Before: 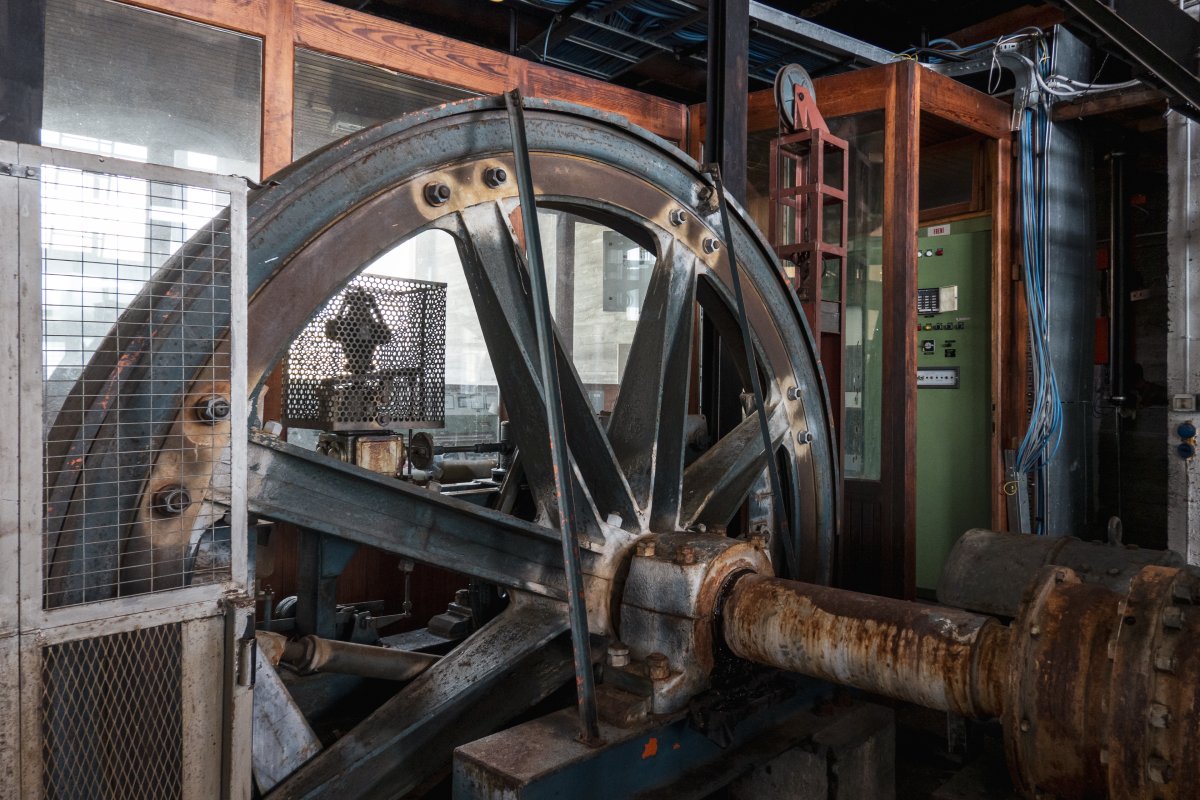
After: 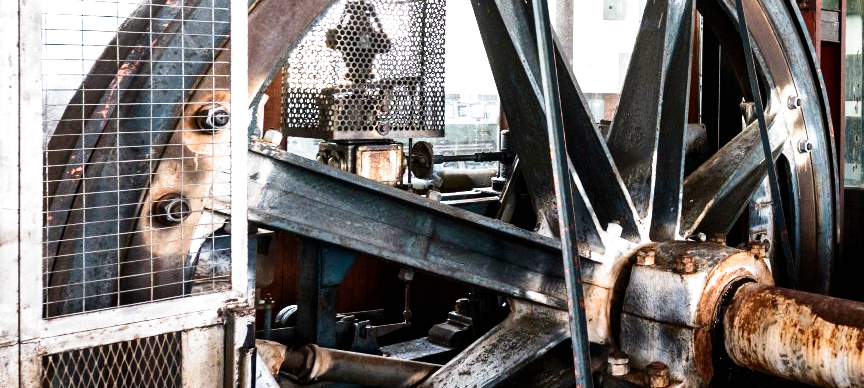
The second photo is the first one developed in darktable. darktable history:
crop: top 36.498%, right 27.964%, bottom 14.995%
shadows and highlights: radius 133.83, soften with gaussian
filmic rgb: black relative exposure -8.2 EV, white relative exposure 2.2 EV, threshold 3 EV, hardness 7.11, latitude 75%, contrast 1.325, highlights saturation mix -2%, shadows ↔ highlights balance 30%, preserve chrominance no, color science v5 (2021), contrast in shadows safe, contrast in highlights safe, enable highlight reconstruction true
exposure: black level correction 0.001, exposure 1.129 EV, compensate exposure bias true, compensate highlight preservation false
contrast brightness saturation: contrast 0.24, brightness 0.09
